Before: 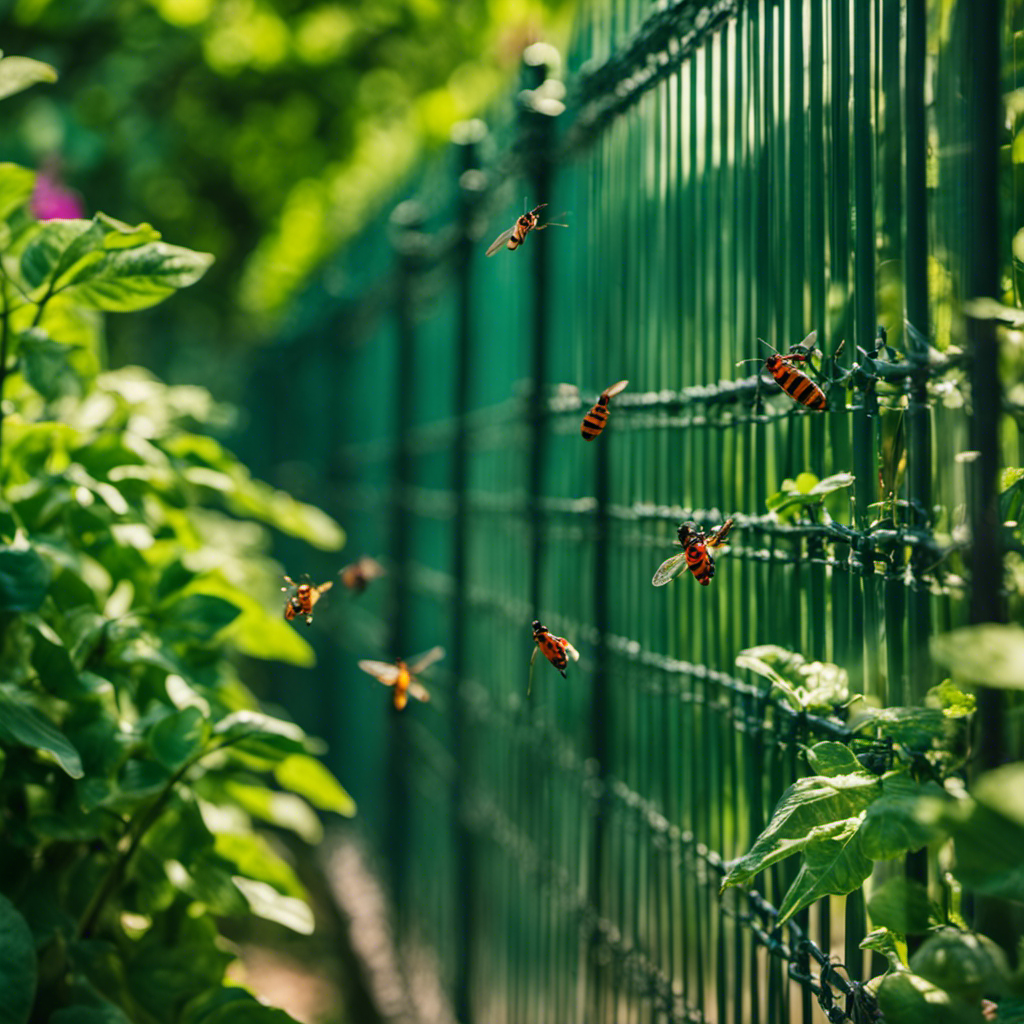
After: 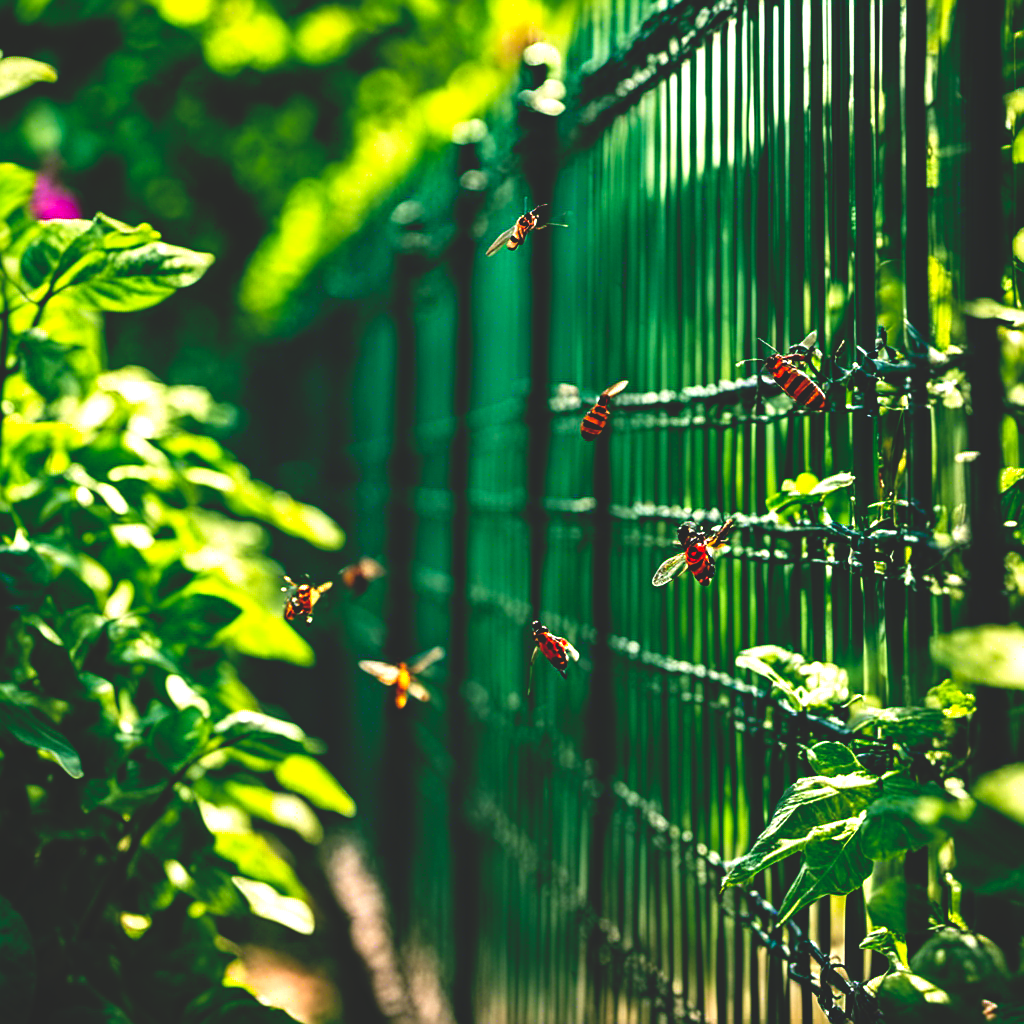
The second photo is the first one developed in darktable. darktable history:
exposure: black level correction 0, exposure 0.877 EV, compensate exposure bias true, compensate highlight preservation false
haze removal: compatibility mode true, adaptive false
base curve: curves: ch0 [(0, 0.02) (0.083, 0.036) (1, 1)], preserve colors none
sharpen: on, module defaults
